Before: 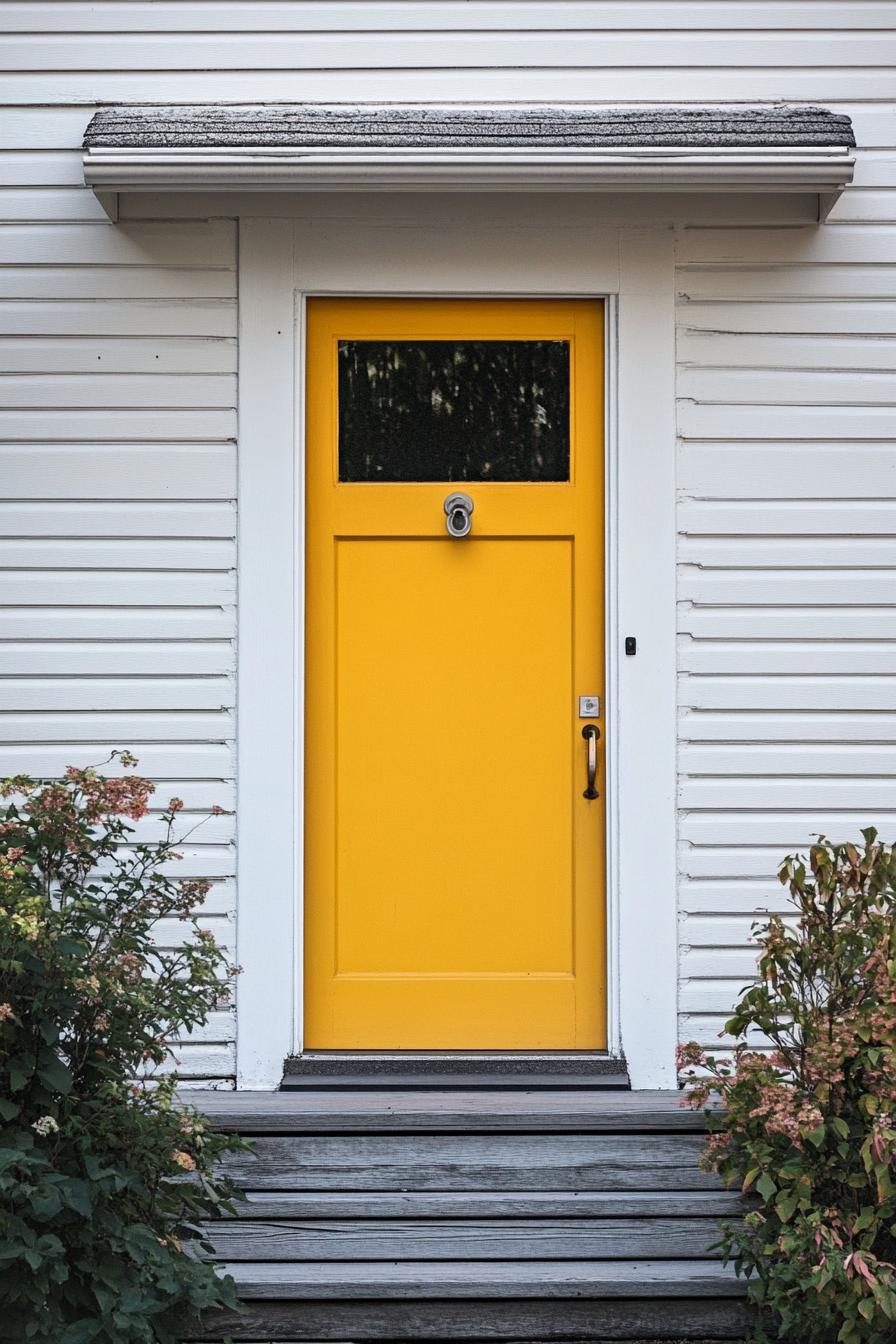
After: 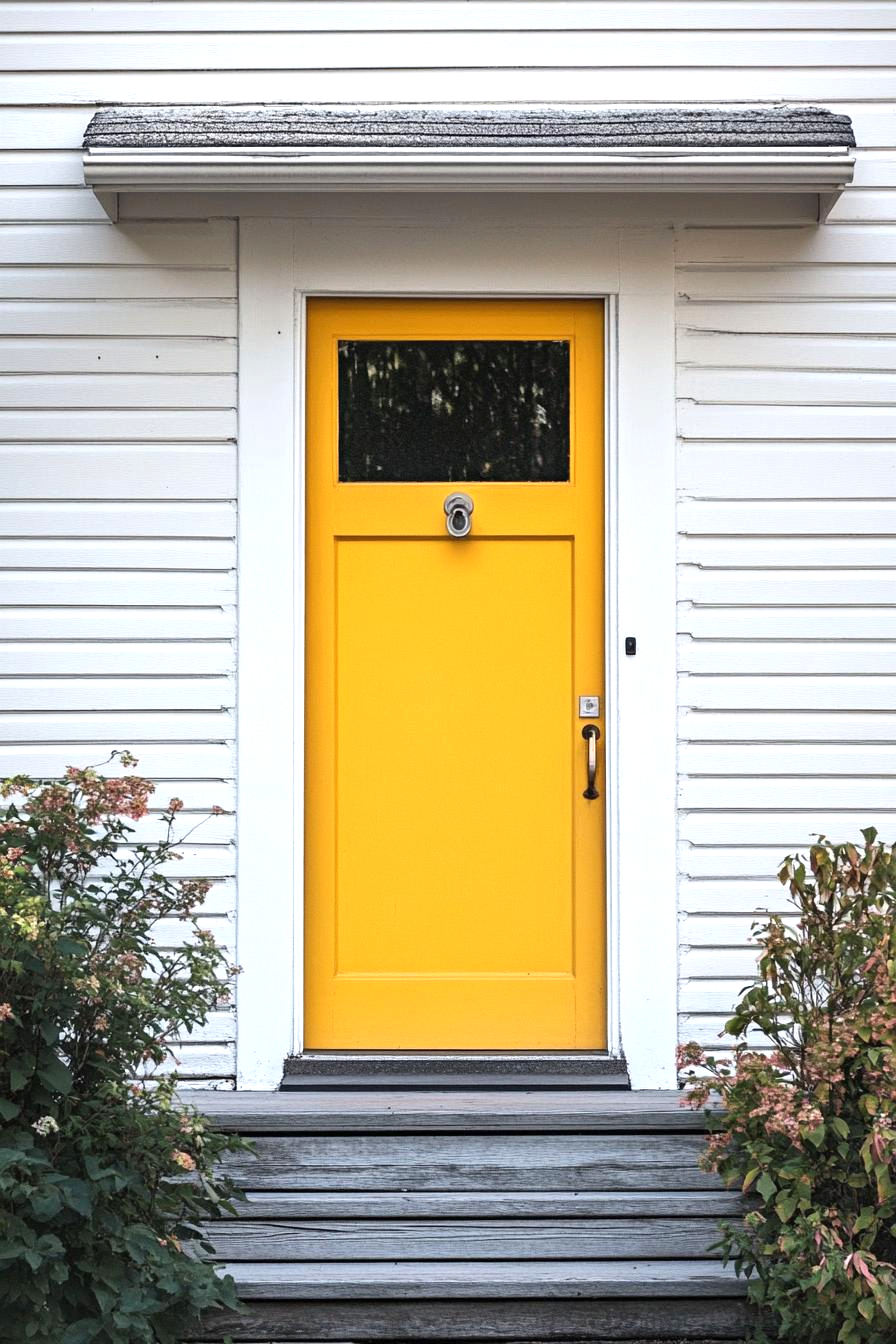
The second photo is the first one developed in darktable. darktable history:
exposure: black level correction 0, exposure 0.498 EV, compensate highlight preservation false
color correction: highlights b* -0.026, saturation 0.989
